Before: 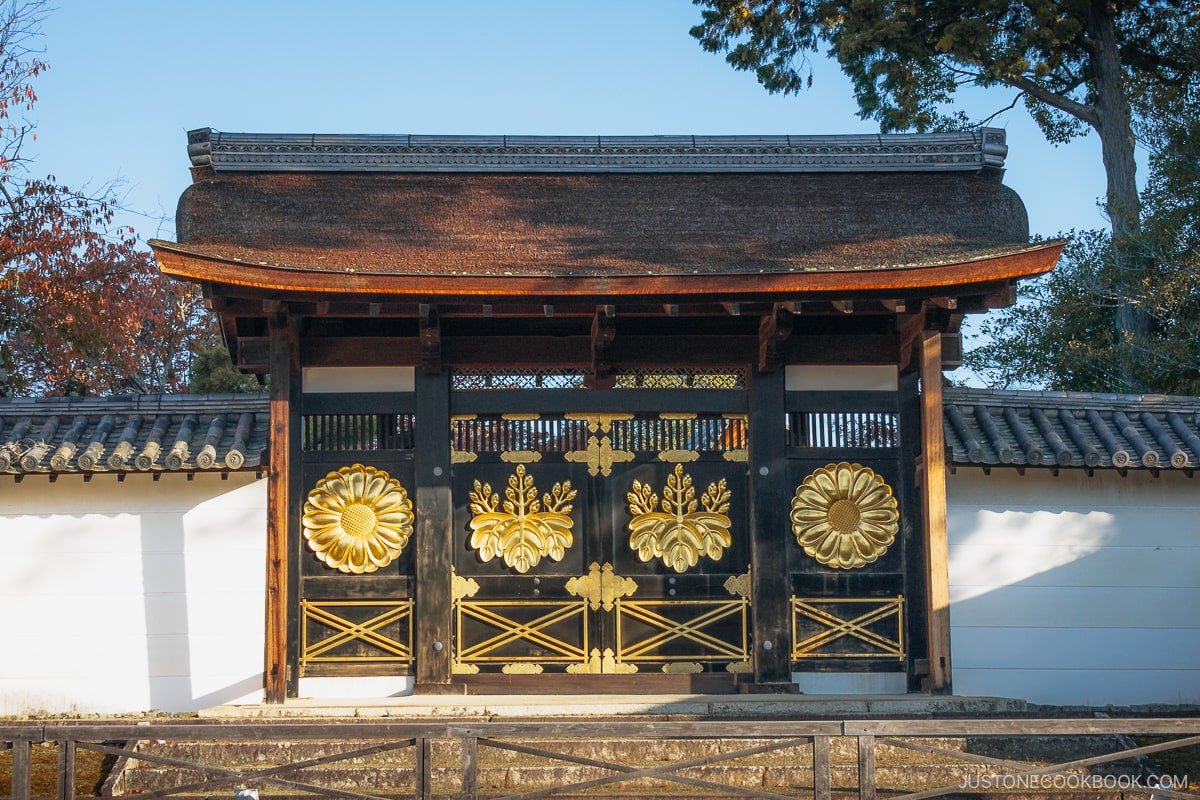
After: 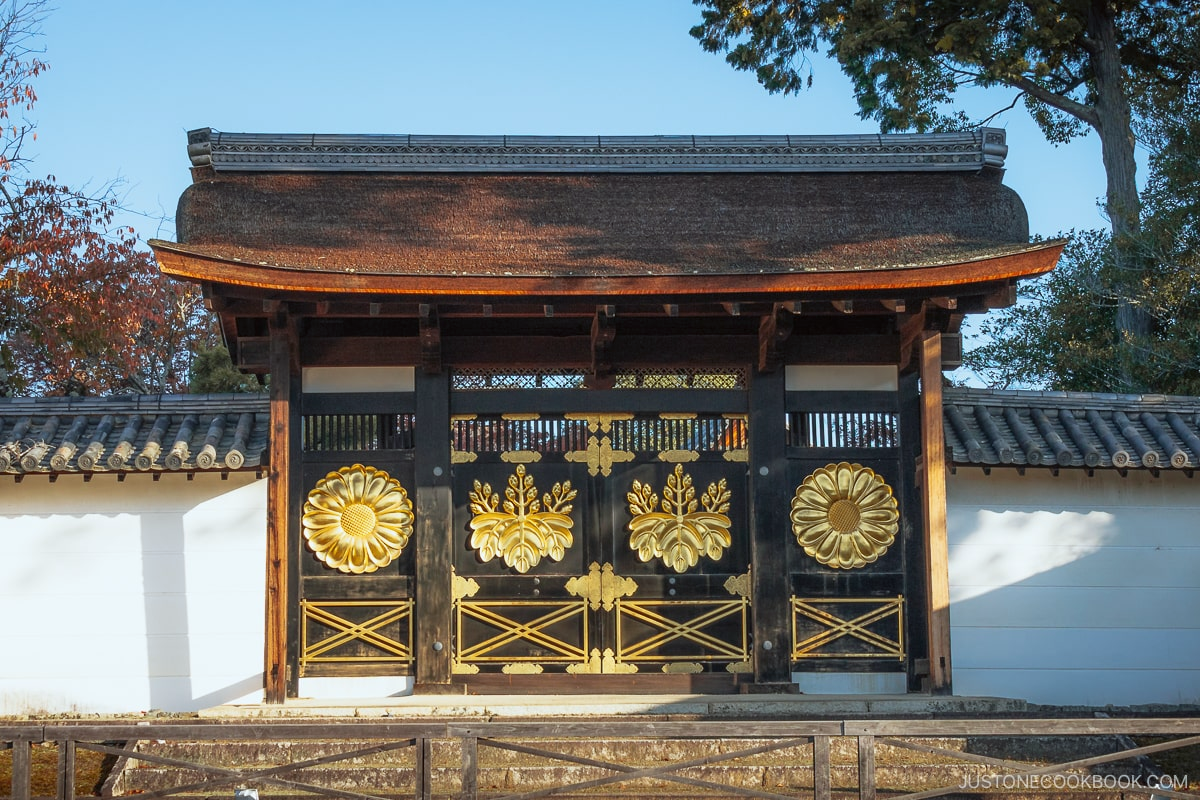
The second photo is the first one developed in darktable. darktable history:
color correction: highlights a* -2.97, highlights b* -2.88, shadows a* 2.09, shadows b* 2.67
